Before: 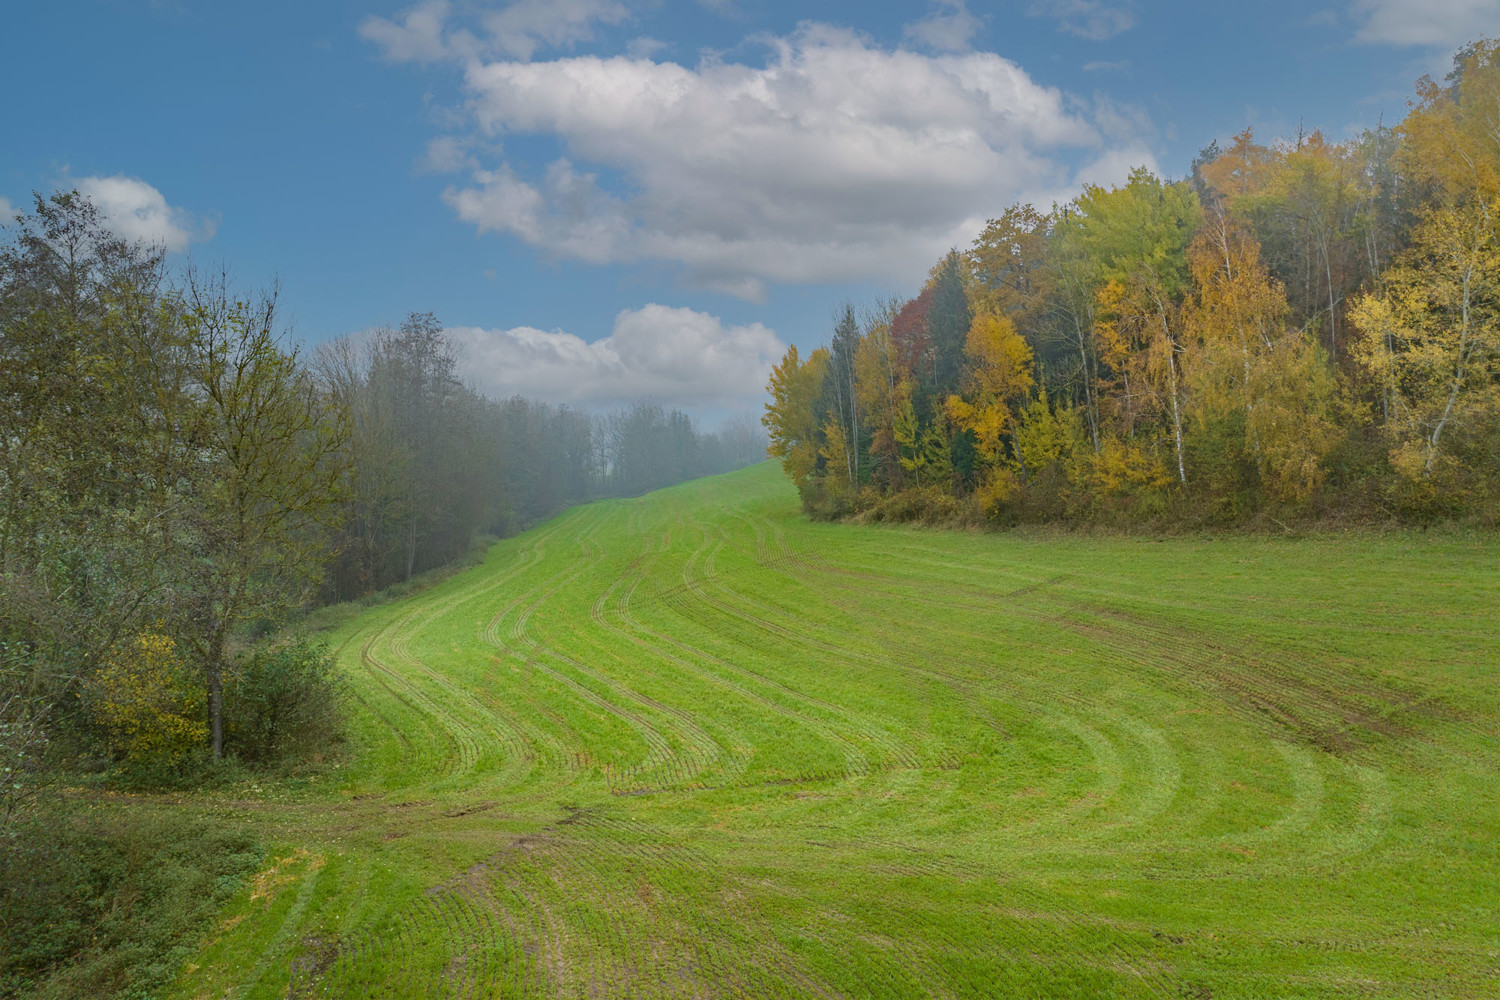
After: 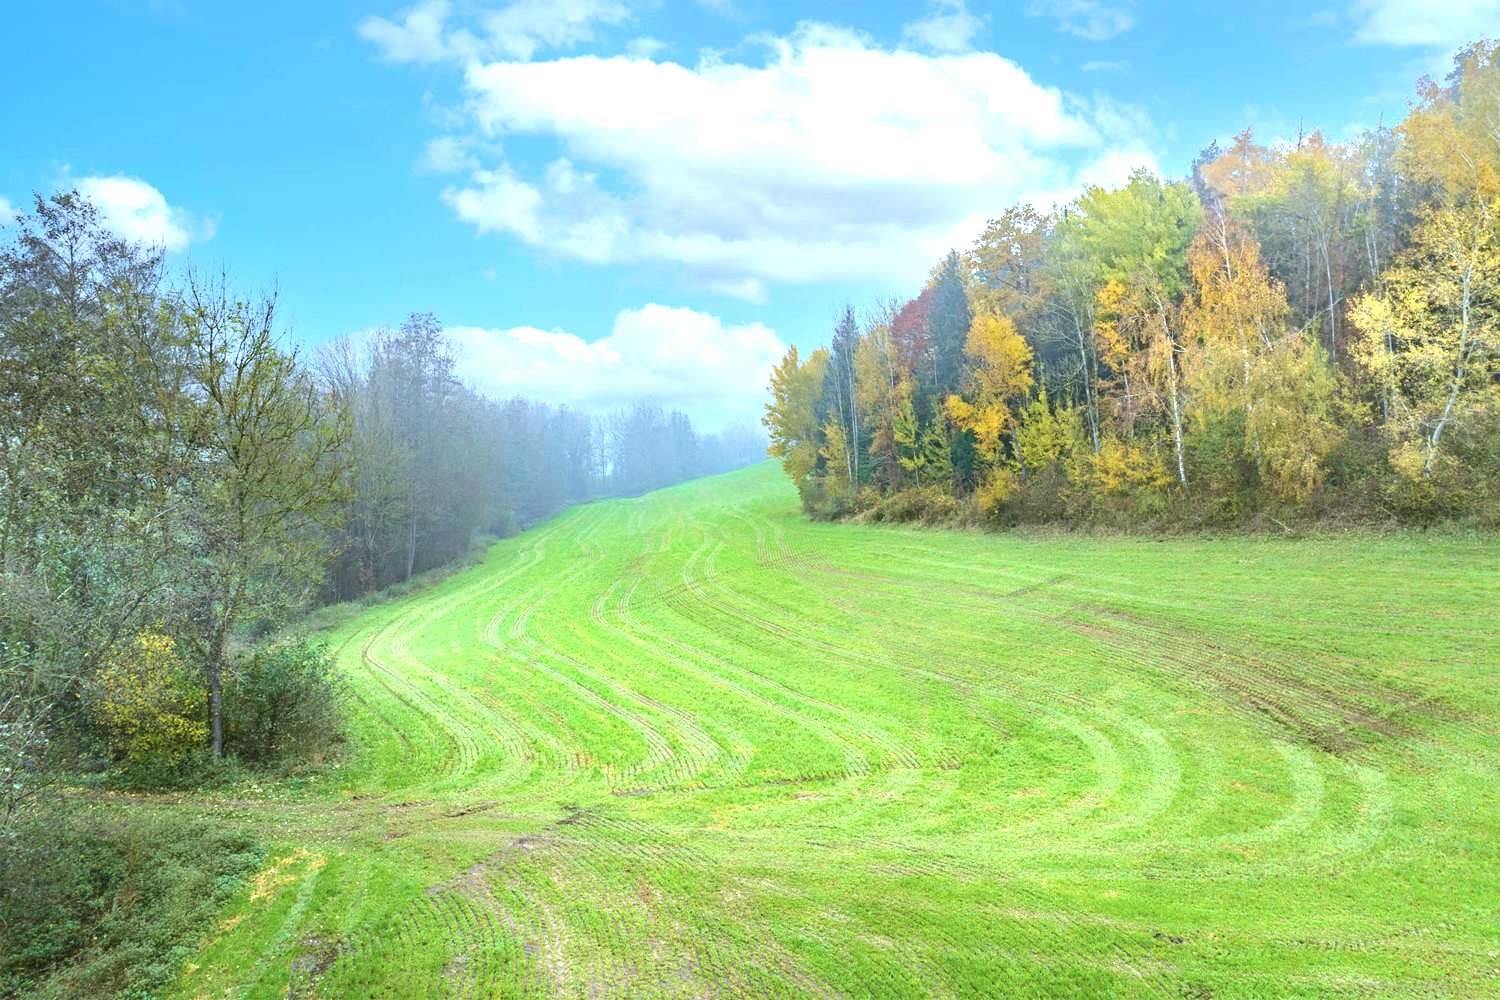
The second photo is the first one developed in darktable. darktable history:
tone equalizer: -8 EV -0.417 EV, -7 EV -0.389 EV, -6 EV -0.333 EV, -5 EV -0.222 EV, -3 EV 0.222 EV, -2 EV 0.333 EV, -1 EV 0.389 EV, +0 EV 0.417 EV, edges refinement/feathering 500, mask exposure compensation -1.57 EV, preserve details no
color calibration: x 0.38, y 0.391, temperature 4086.74 K
exposure: black level correction 0, exposure 1.125 EV, compensate exposure bias true, compensate highlight preservation false
